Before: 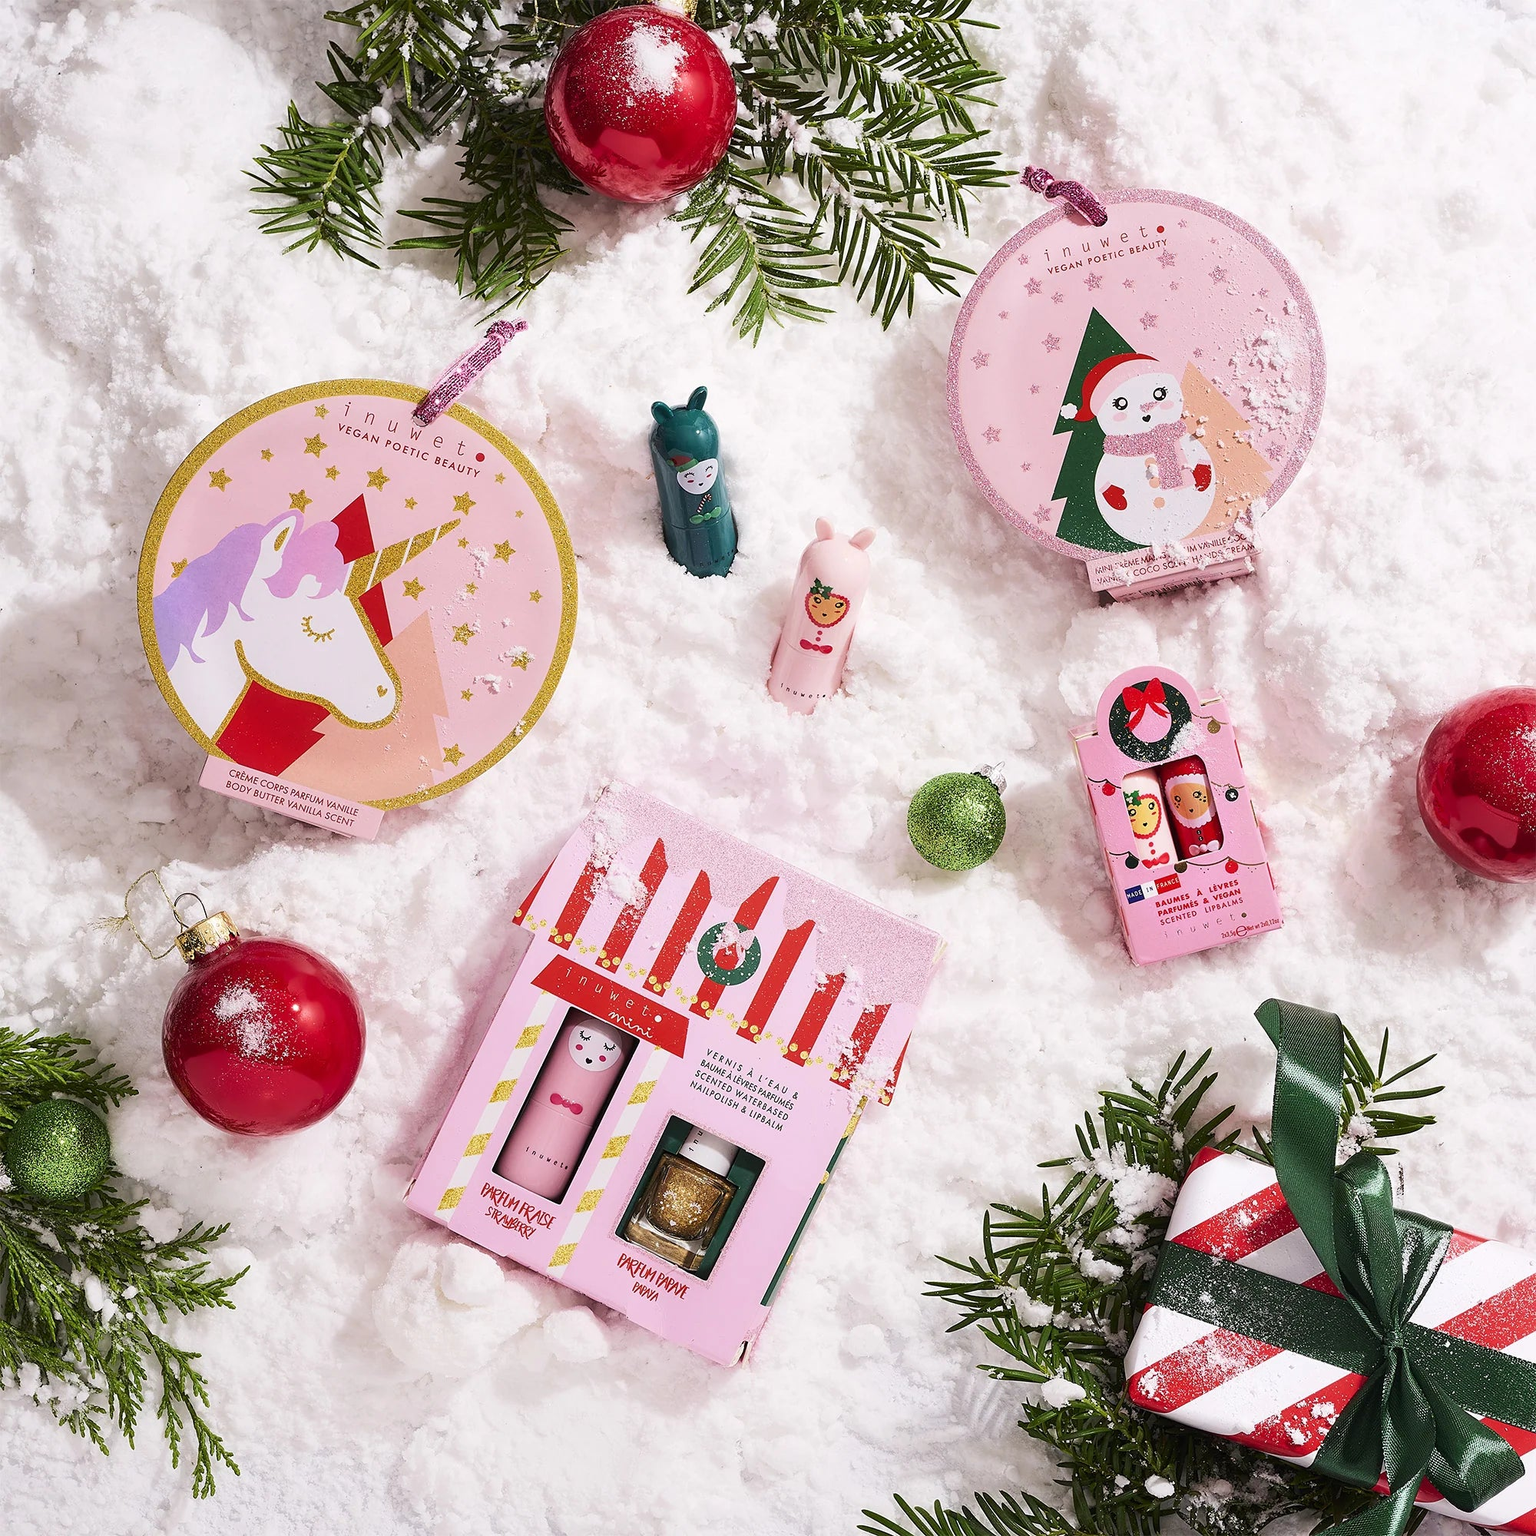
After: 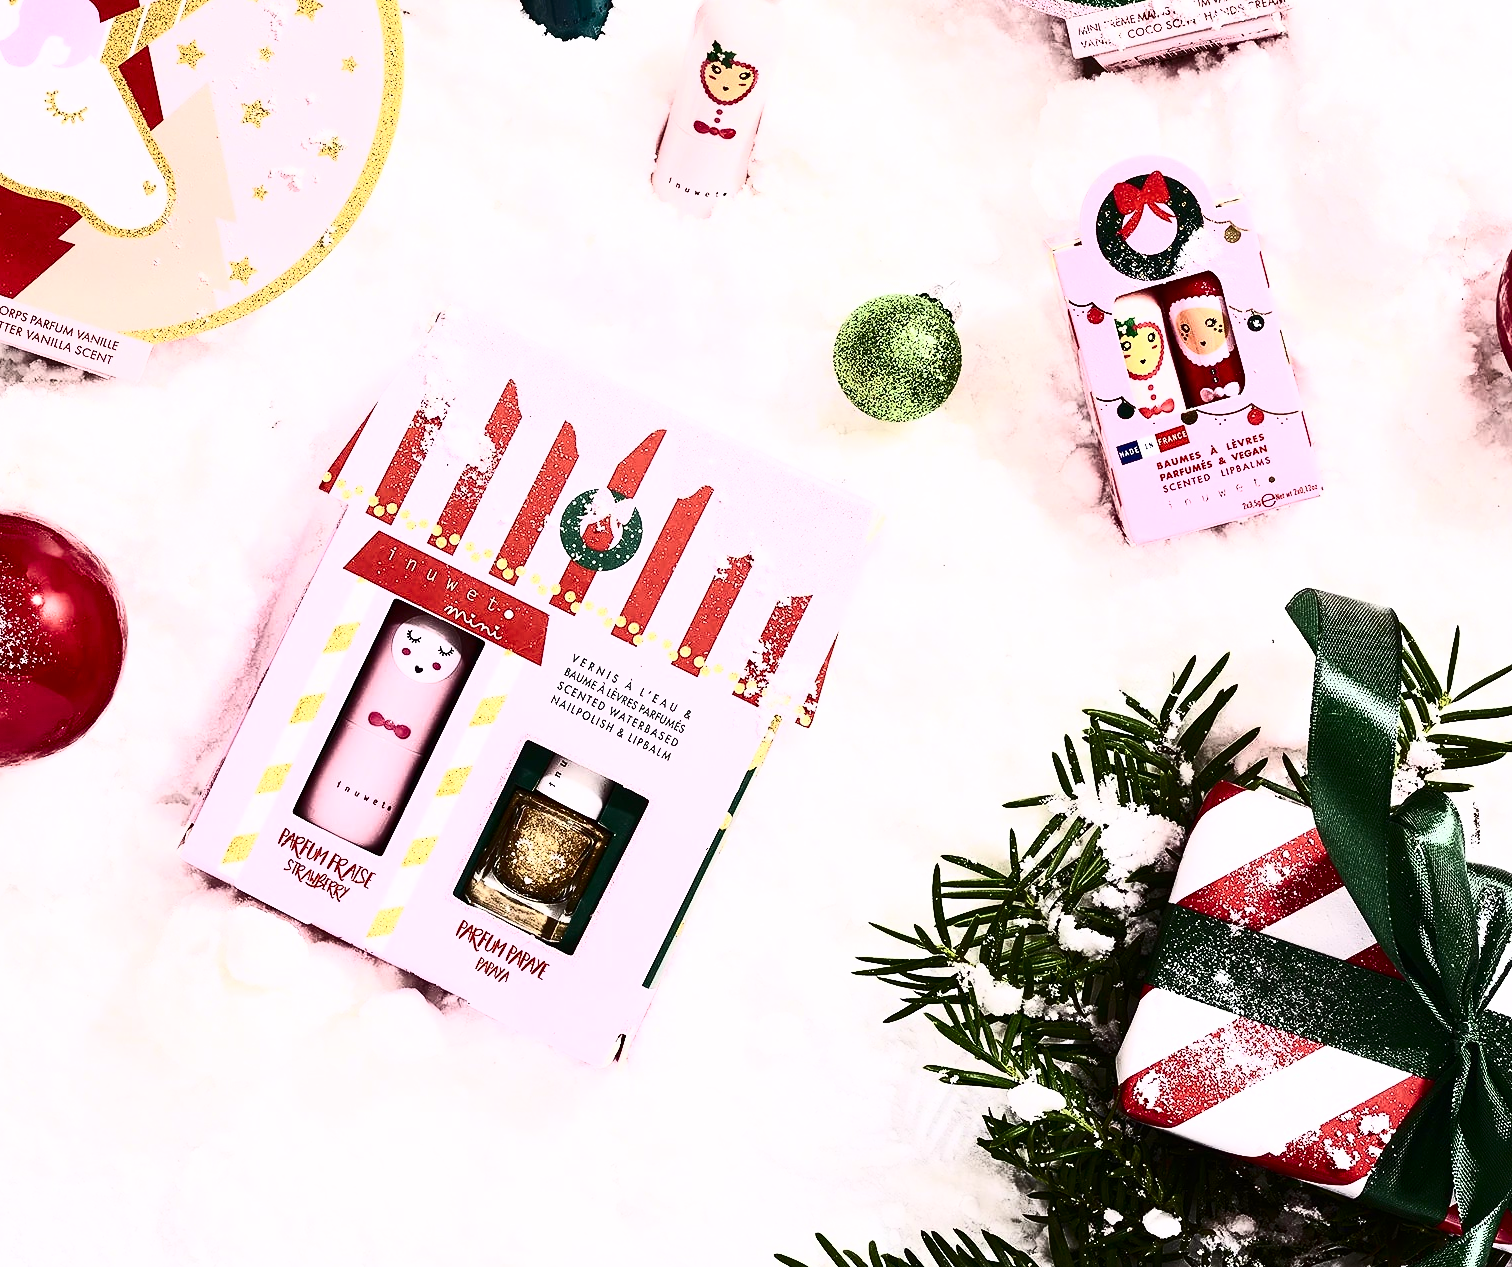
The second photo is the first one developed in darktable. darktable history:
crop and rotate: left 17.448%, top 35.645%, right 6.907%, bottom 0.995%
contrast brightness saturation: contrast 0.922, brightness 0.2
